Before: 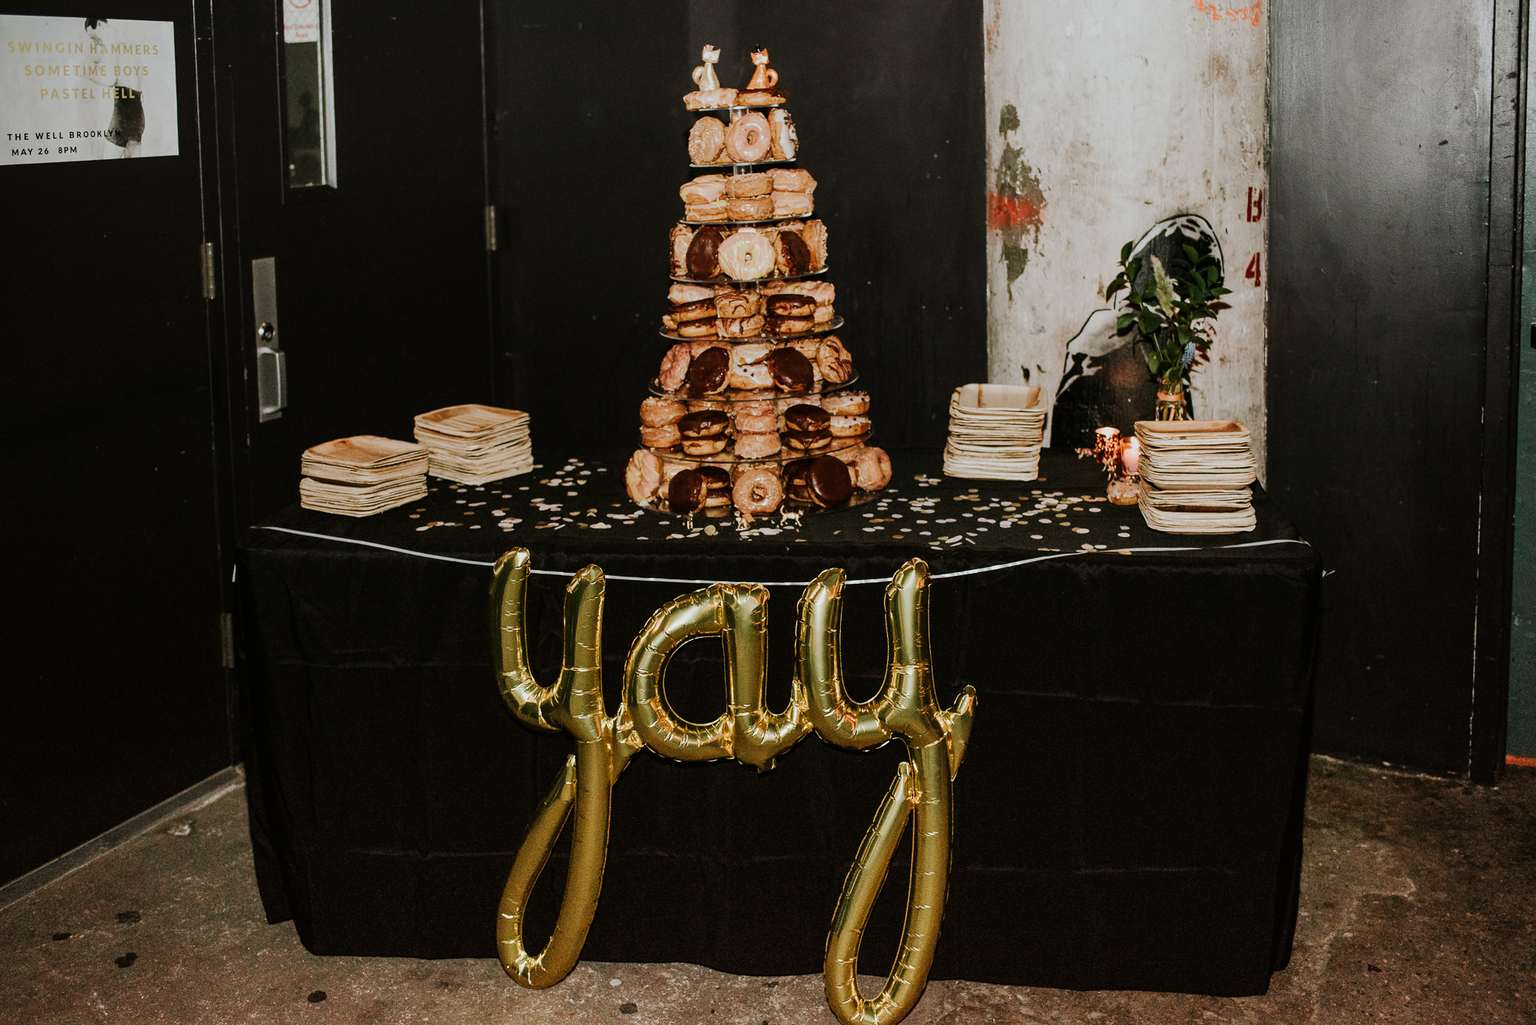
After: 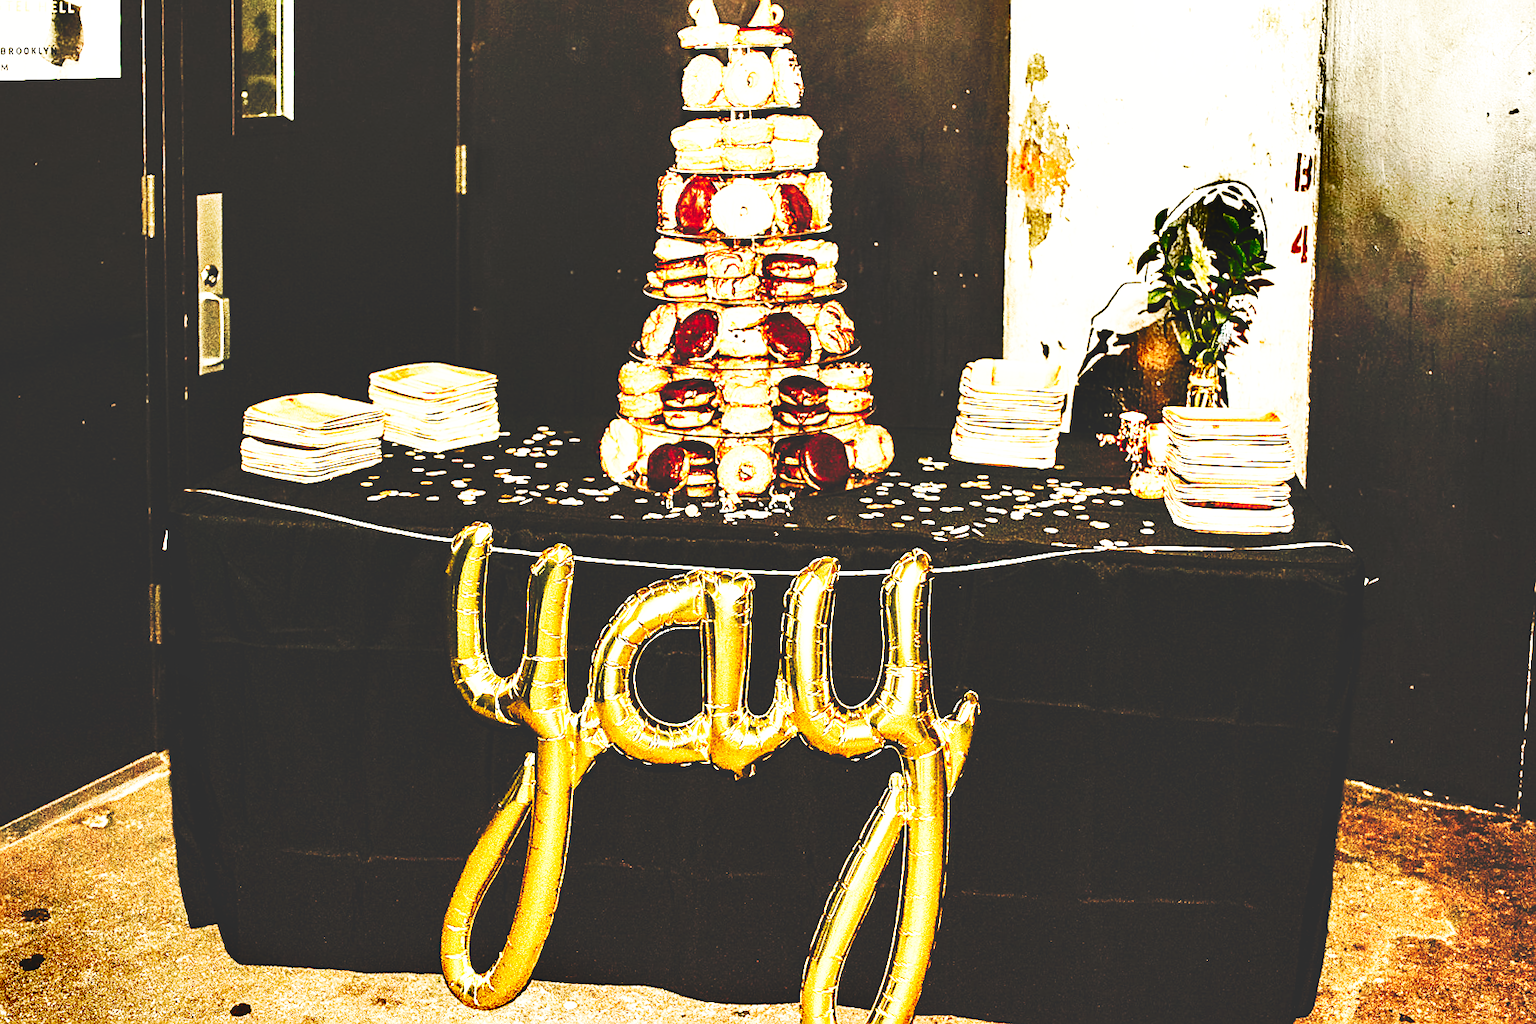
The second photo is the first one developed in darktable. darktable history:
crop and rotate: angle -1.96°, left 3.097%, top 4.154%, right 1.586%, bottom 0.529%
shadows and highlights: shadows 20.91, highlights -82.73, soften with gaussian
exposure: black level correction 0, exposure 1.6 EV, compensate exposure bias true, compensate highlight preservation false
sharpen: on, module defaults
tone curve: curves: ch0 [(0, 0) (0.003, 0.183) (0.011, 0.183) (0.025, 0.184) (0.044, 0.188) (0.069, 0.197) (0.1, 0.204) (0.136, 0.212) (0.177, 0.226) (0.224, 0.24) (0.277, 0.273) (0.335, 0.322) (0.399, 0.388) (0.468, 0.468) (0.543, 0.579) (0.623, 0.686) (0.709, 0.792) (0.801, 0.877) (0.898, 0.939) (1, 1)], preserve colors none
white balance: red 1.123, blue 0.83
base curve: curves: ch0 [(0, 0) (0.007, 0.004) (0.027, 0.03) (0.046, 0.07) (0.207, 0.54) (0.442, 0.872) (0.673, 0.972) (1, 1)], preserve colors none
